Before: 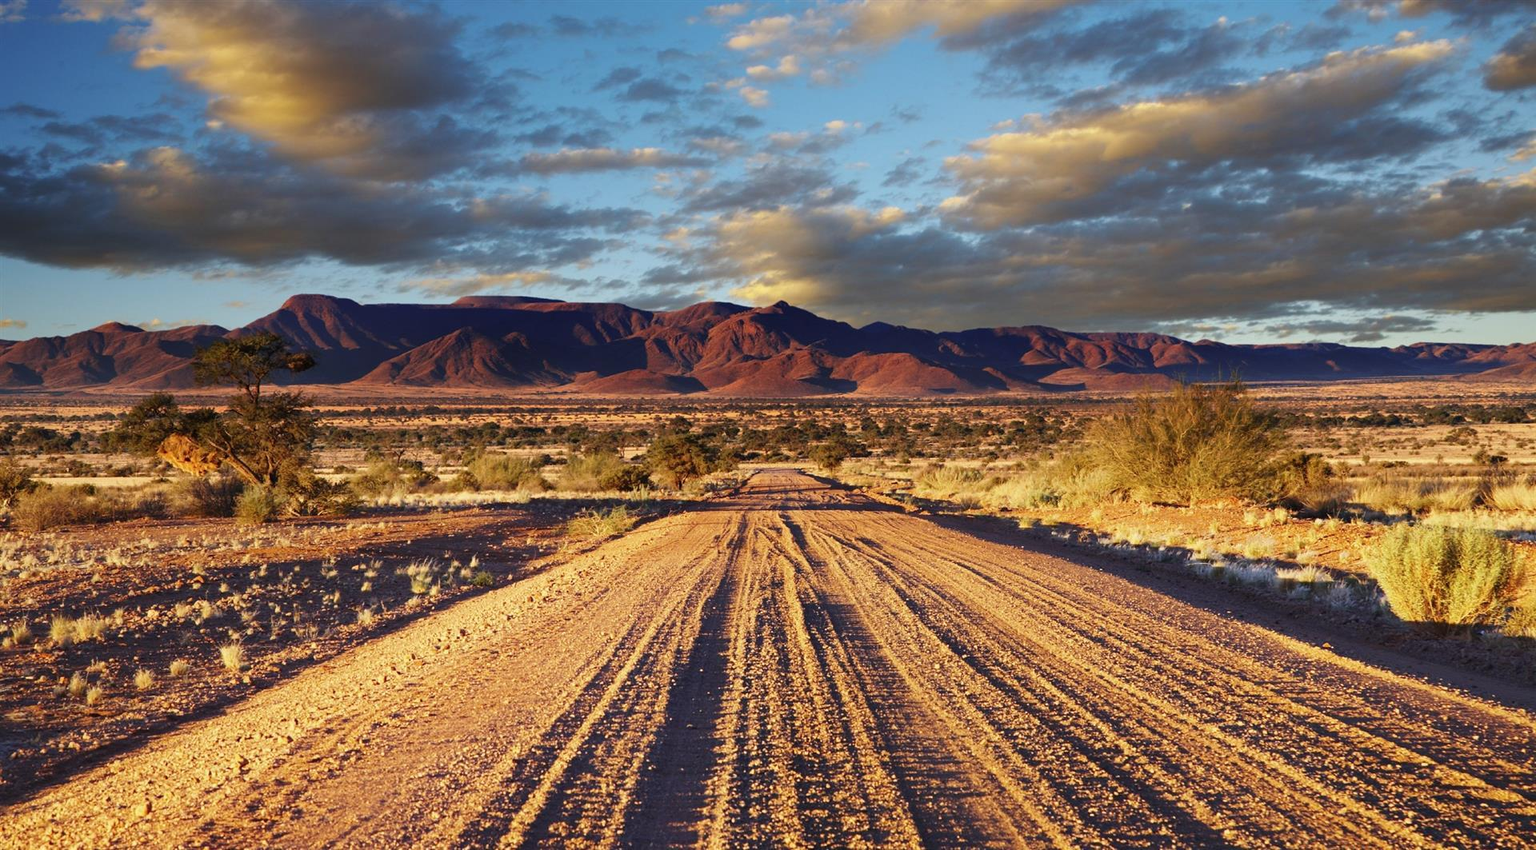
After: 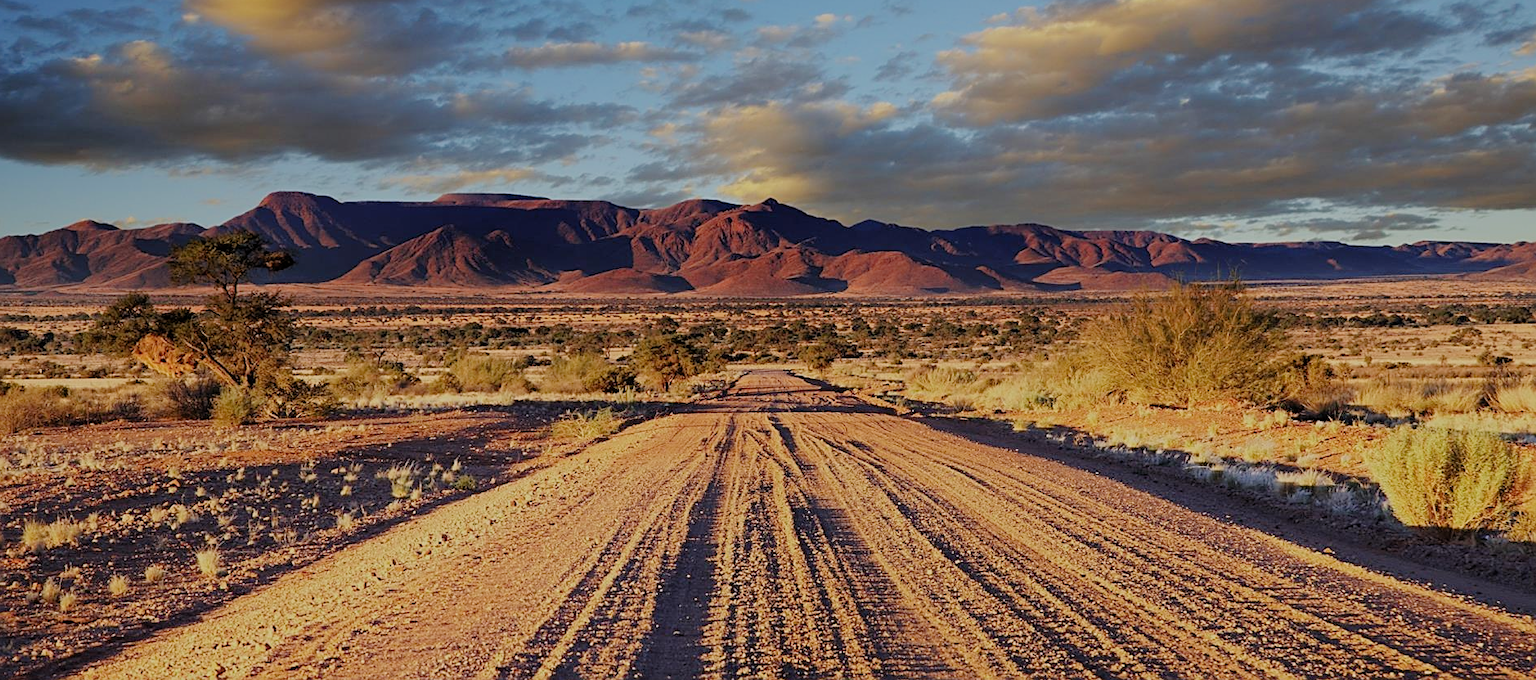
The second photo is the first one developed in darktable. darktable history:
crop and rotate: left 1.859%, top 12.689%, right 0.293%, bottom 8.952%
filmic rgb: black relative exposure -6.51 EV, white relative exposure 4.75 EV, hardness 3.11, contrast 0.793
contrast brightness saturation: contrast 0.04, saturation 0.066
sharpen: on, module defaults
